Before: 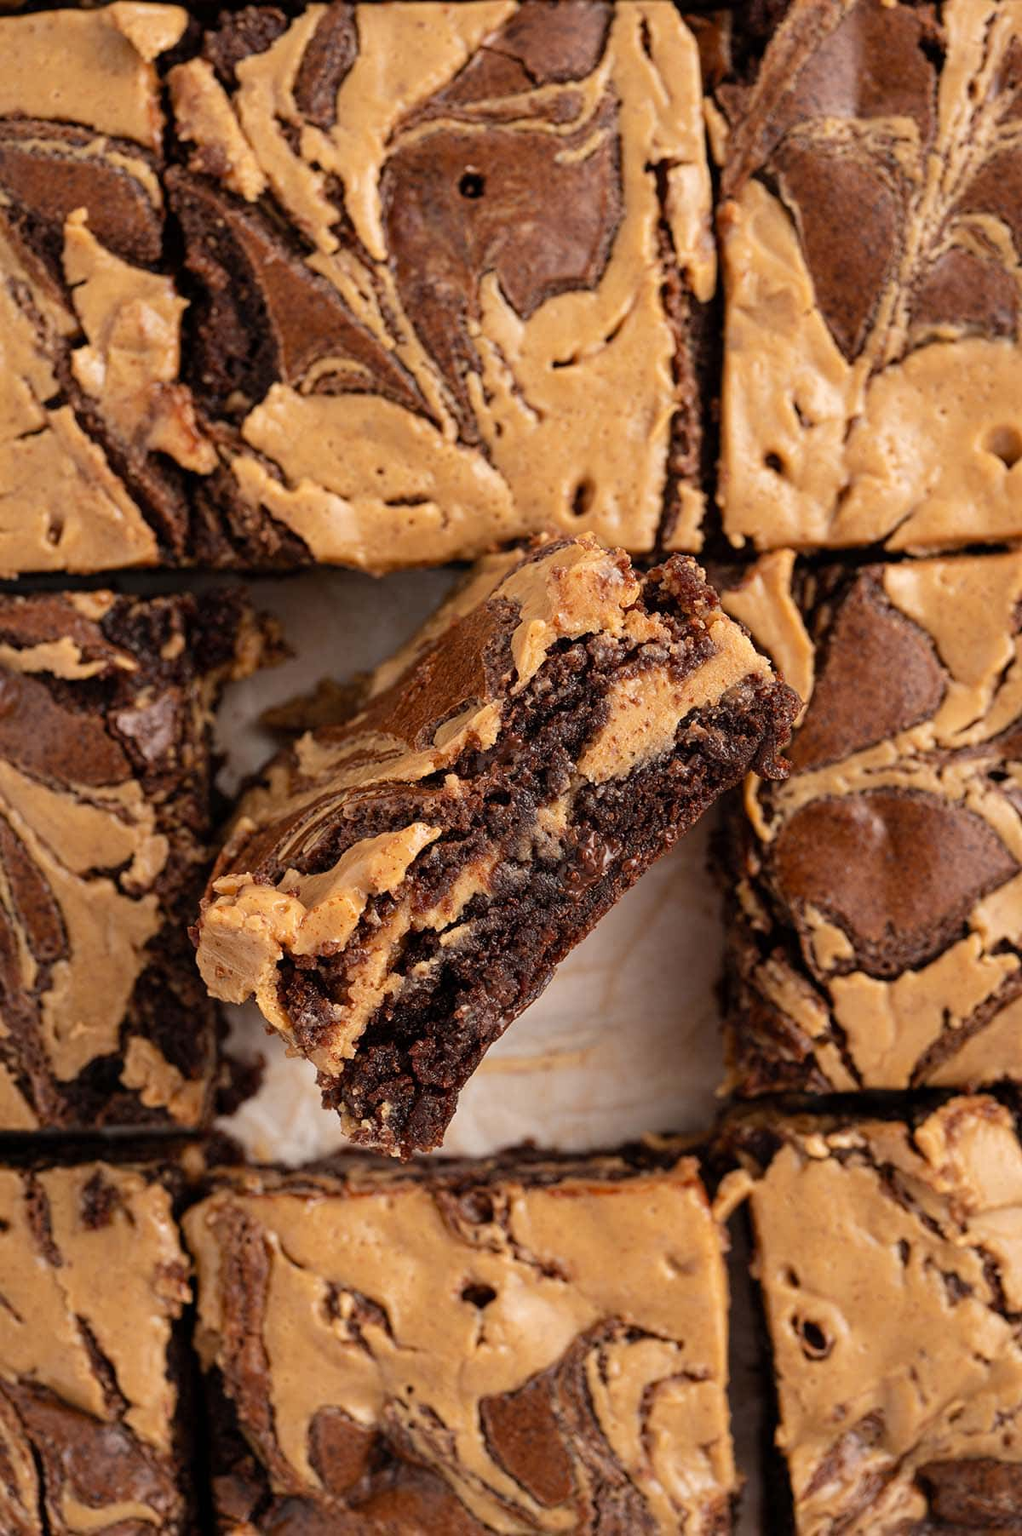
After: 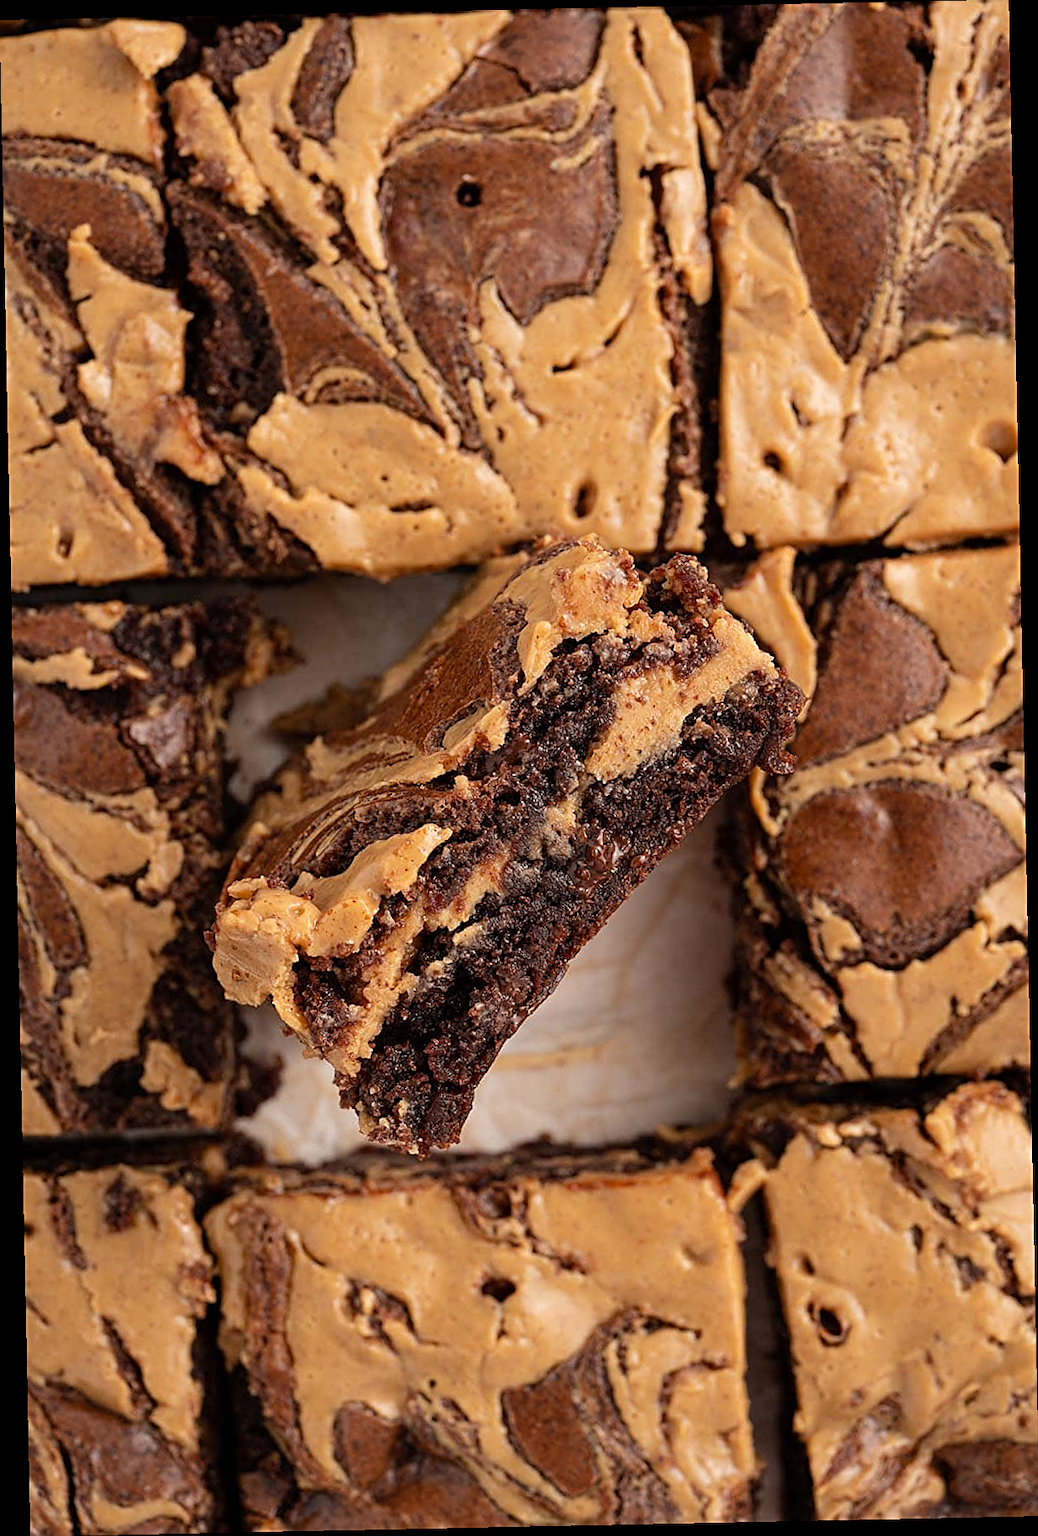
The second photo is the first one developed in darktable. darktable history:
sharpen: on, module defaults
rotate and perspective: rotation -1.17°, automatic cropping off
